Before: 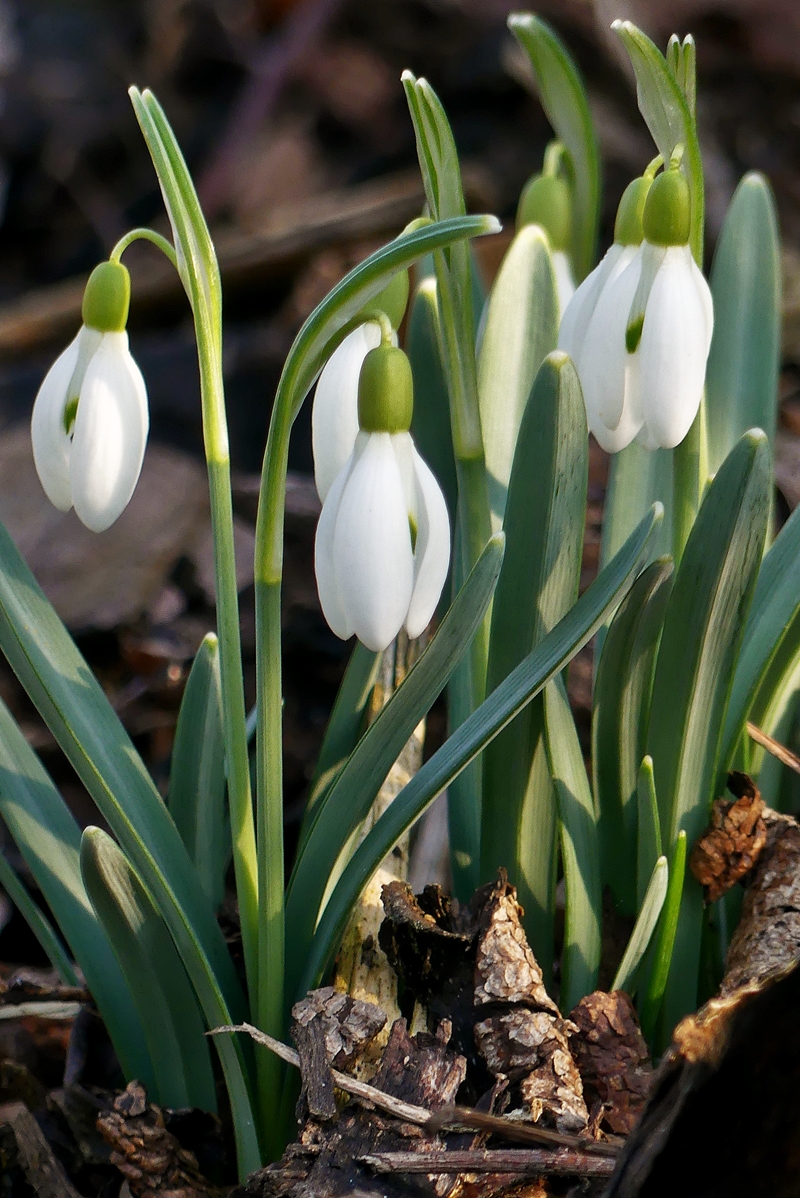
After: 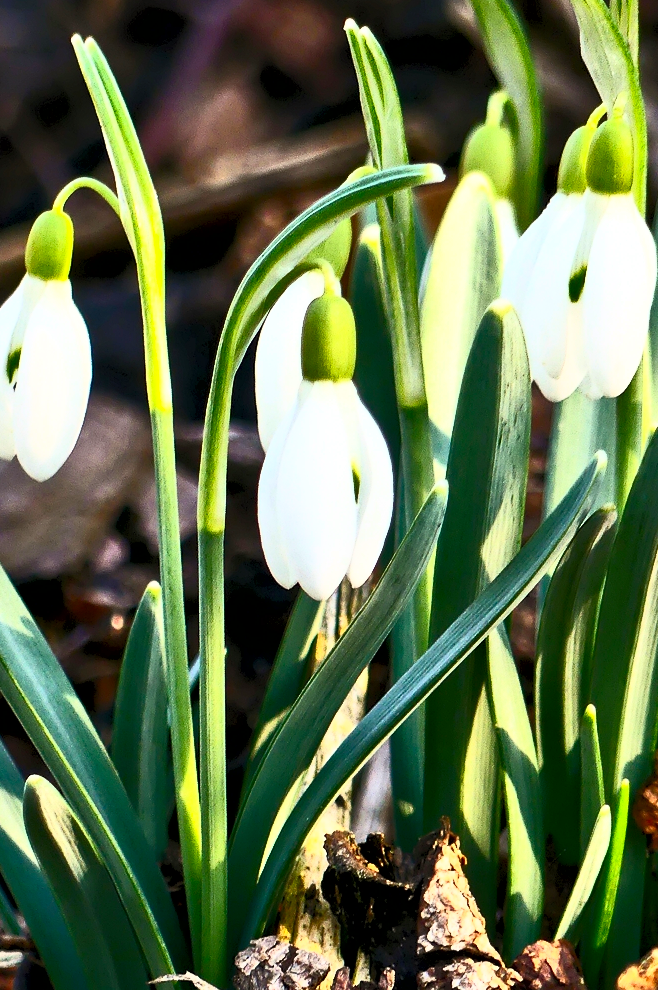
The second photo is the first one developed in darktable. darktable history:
contrast equalizer: octaves 7, y [[0.524, 0.538, 0.547, 0.548, 0.538, 0.524], [0.5 ×6], [0.5 ×6], [0 ×6], [0 ×6]]
contrast brightness saturation: contrast 0.816, brightness 0.604, saturation 0.577
crop and rotate: left 7.131%, top 4.406%, right 10.539%, bottom 12.945%
